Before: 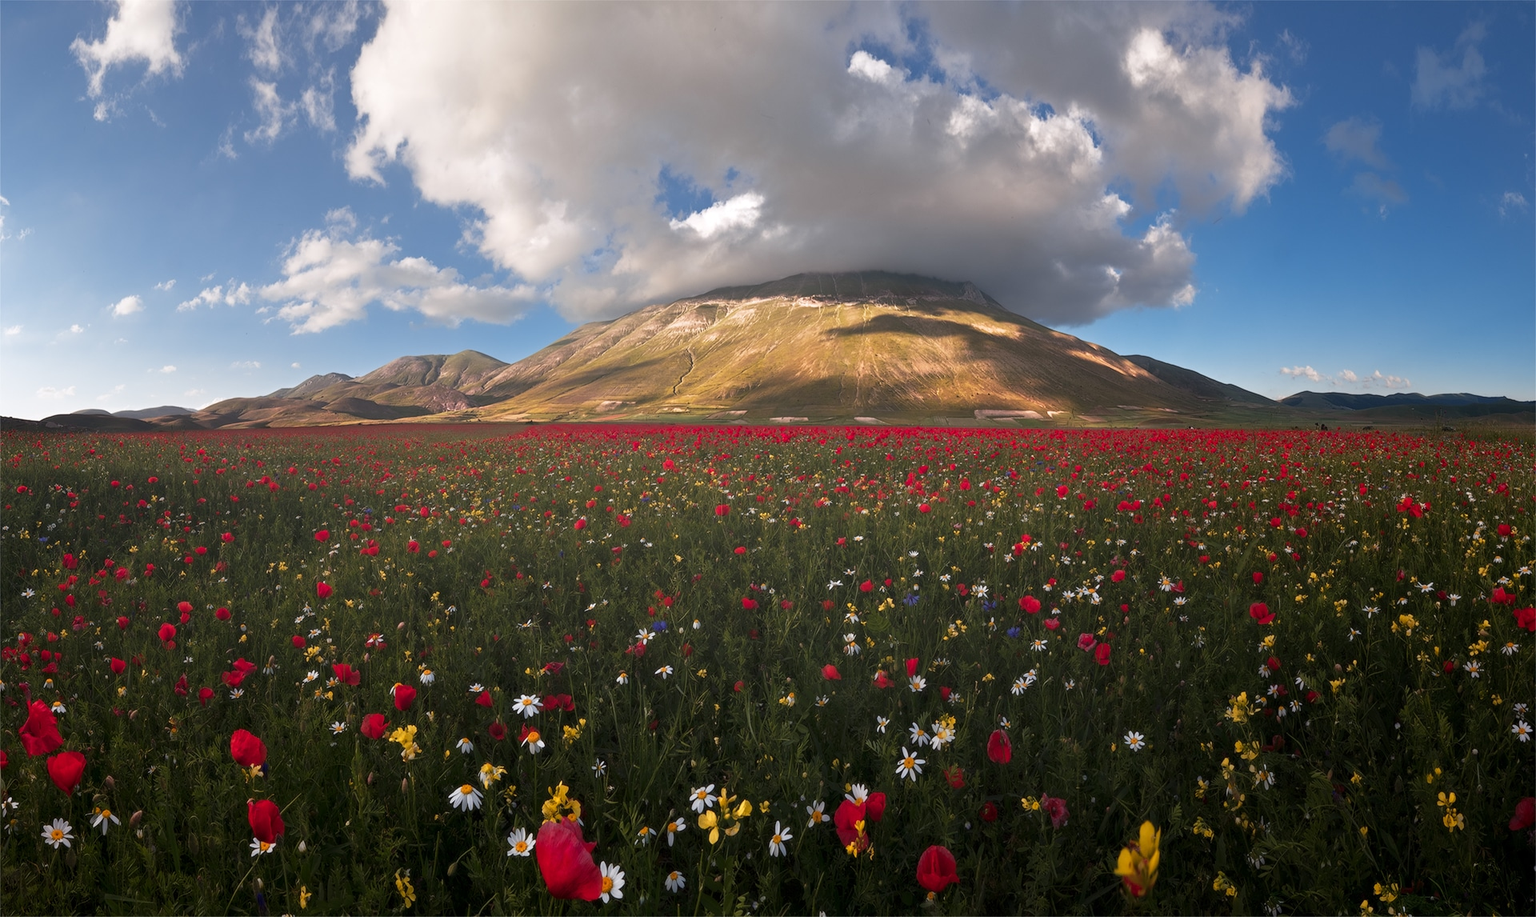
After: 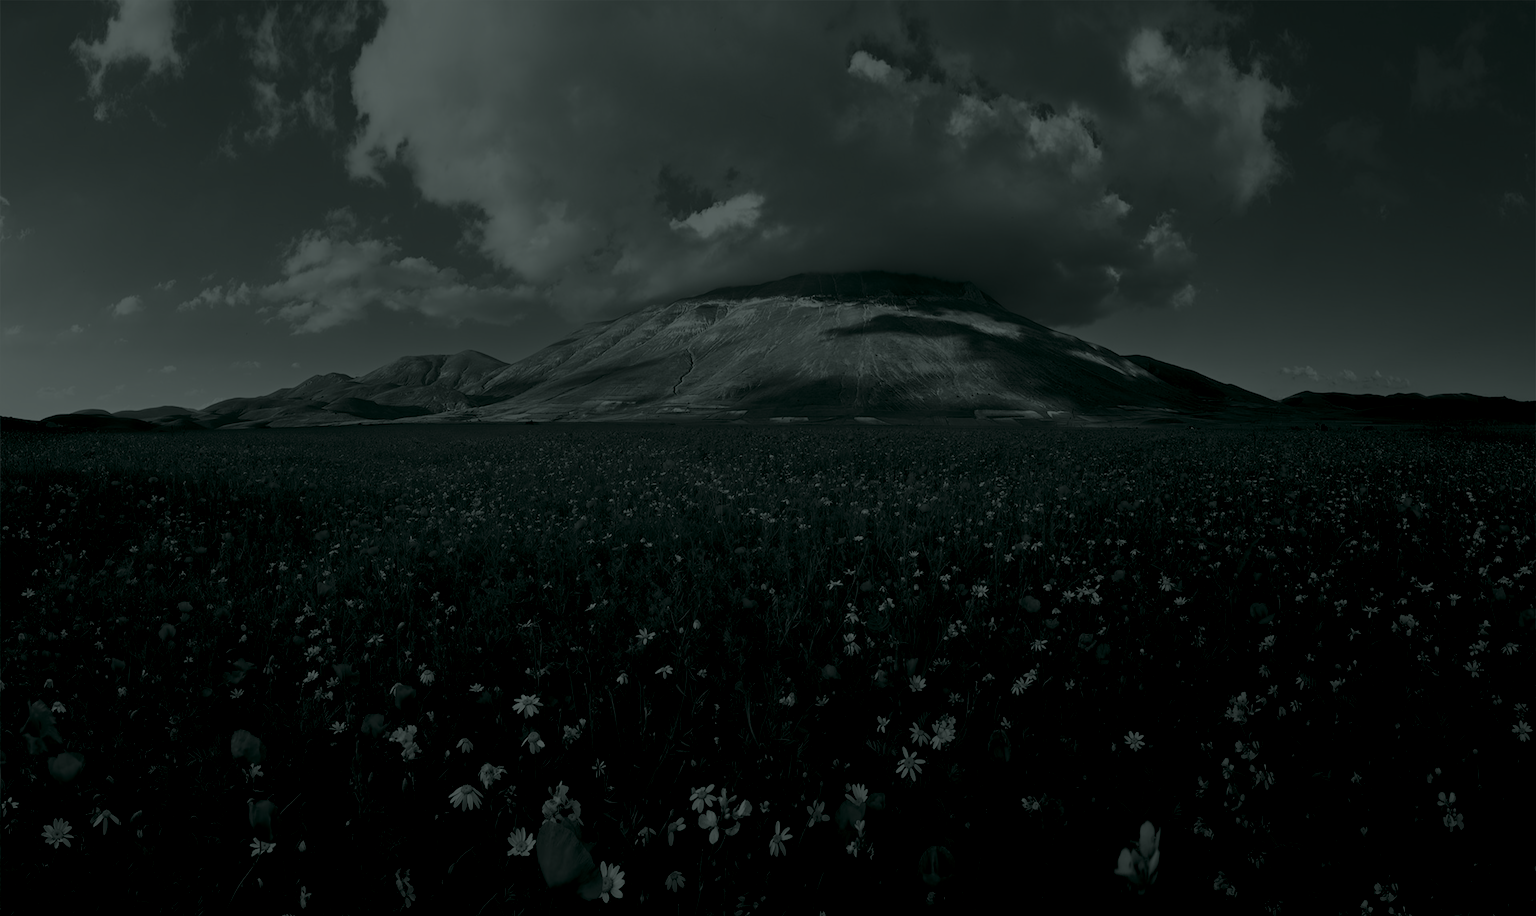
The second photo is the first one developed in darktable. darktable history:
colorize: hue 90°, saturation 19%, lightness 1.59%, version 1
exposure: compensate highlight preservation false
contrast equalizer: octaves 7, y [[0.515 ×6], [0.507 ×6], [0.425 ×6], [0 ×6], [0 ×6]]
